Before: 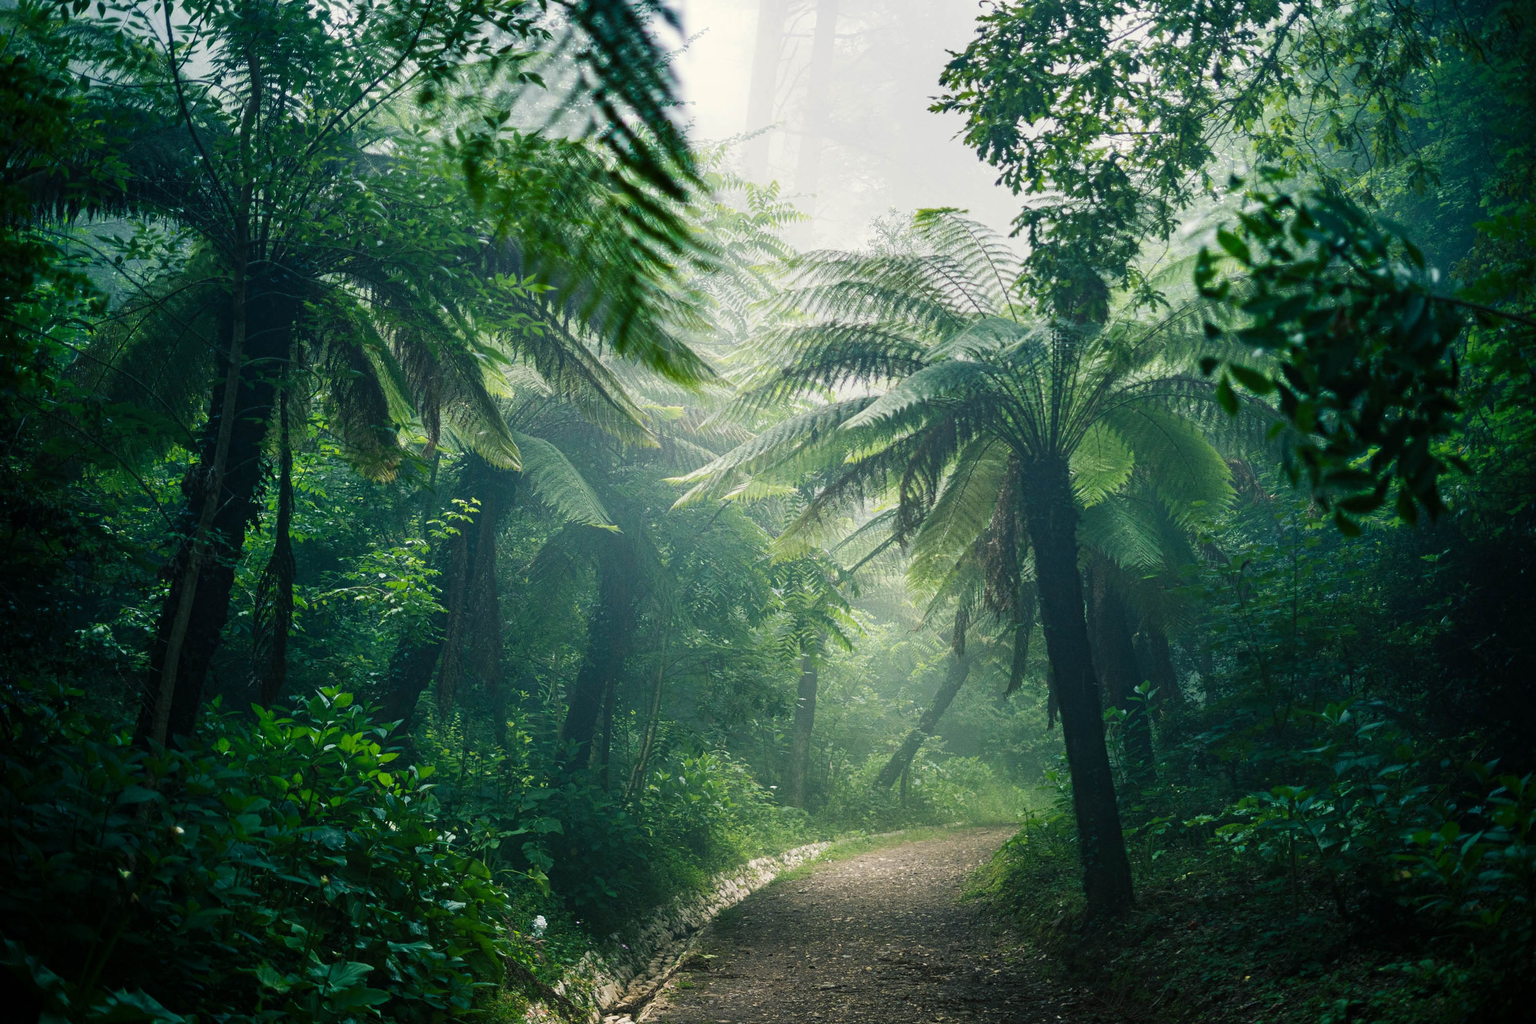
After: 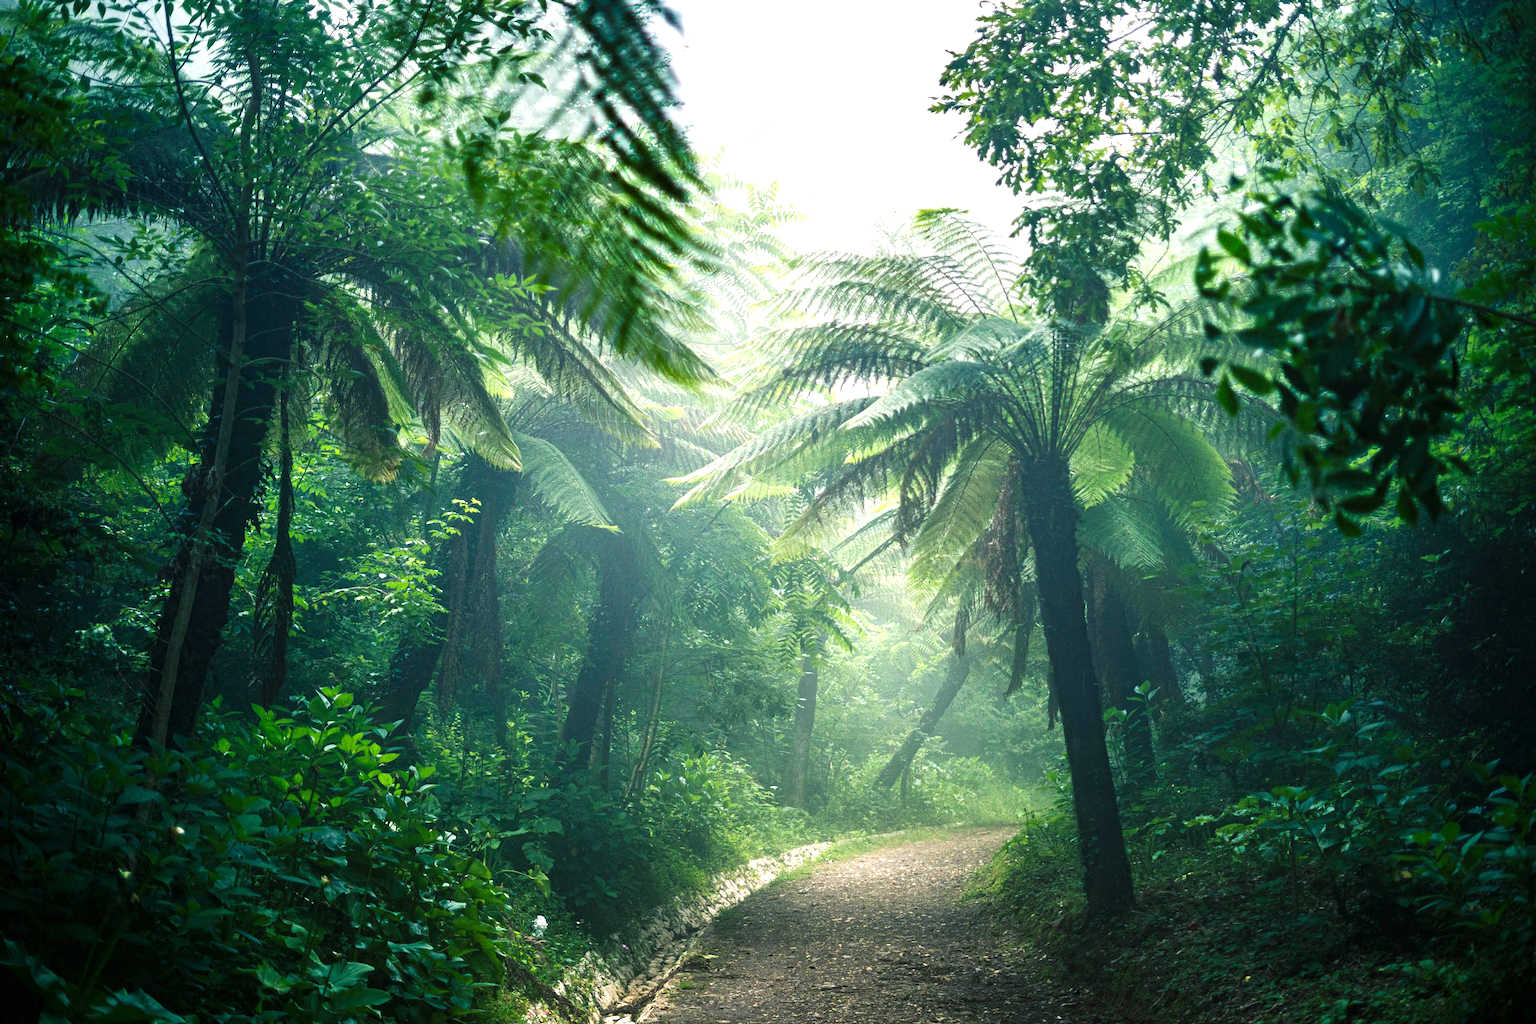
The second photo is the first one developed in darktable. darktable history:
exposure: exposure 0.817 EV, compensate exposure bias true, compensate highlight preservation false
